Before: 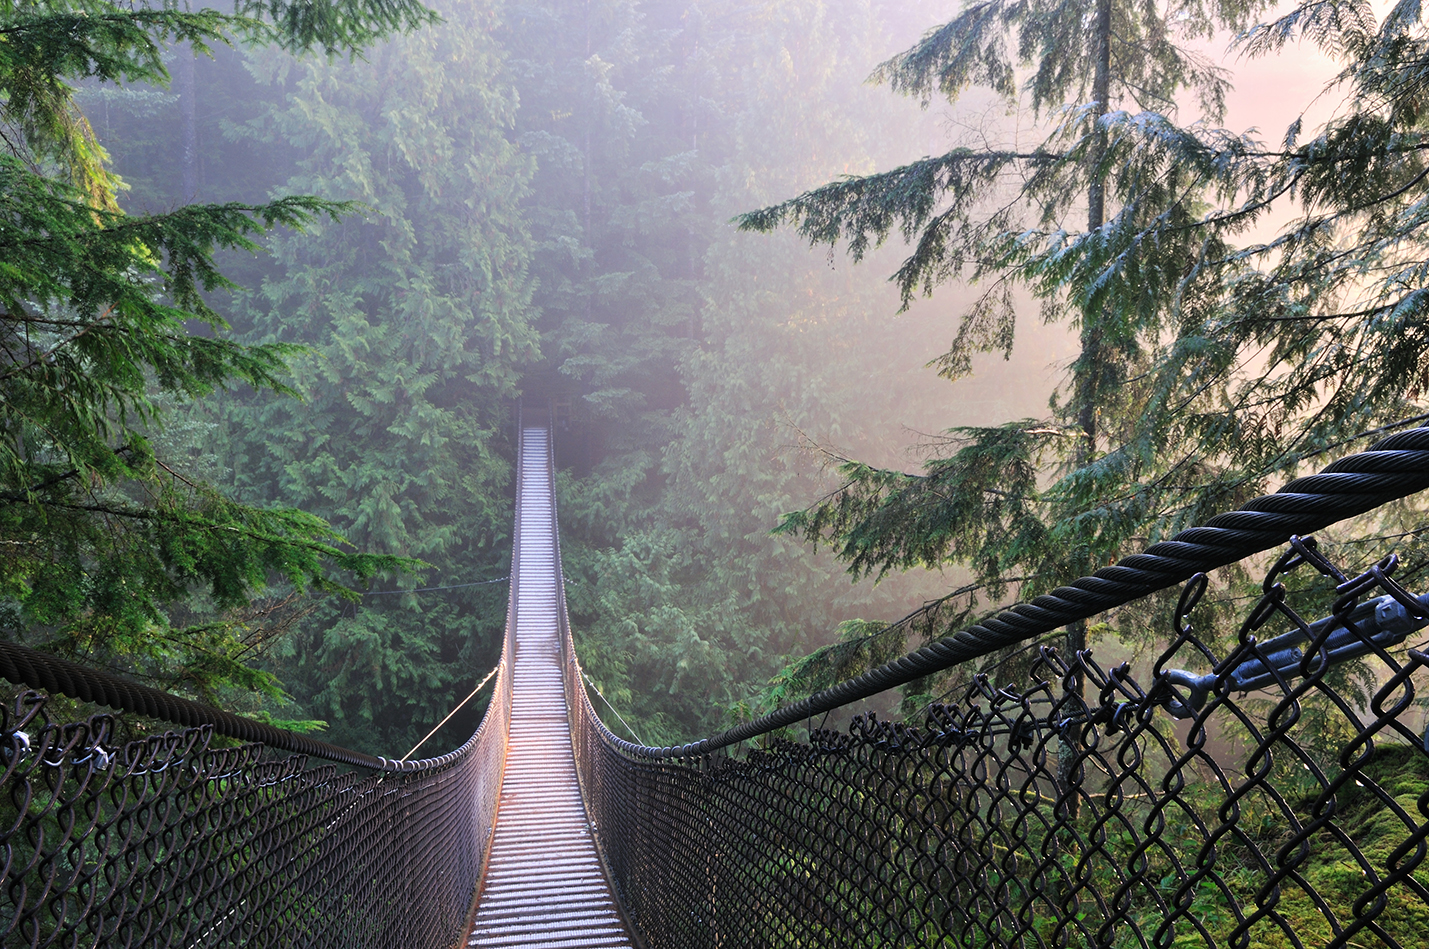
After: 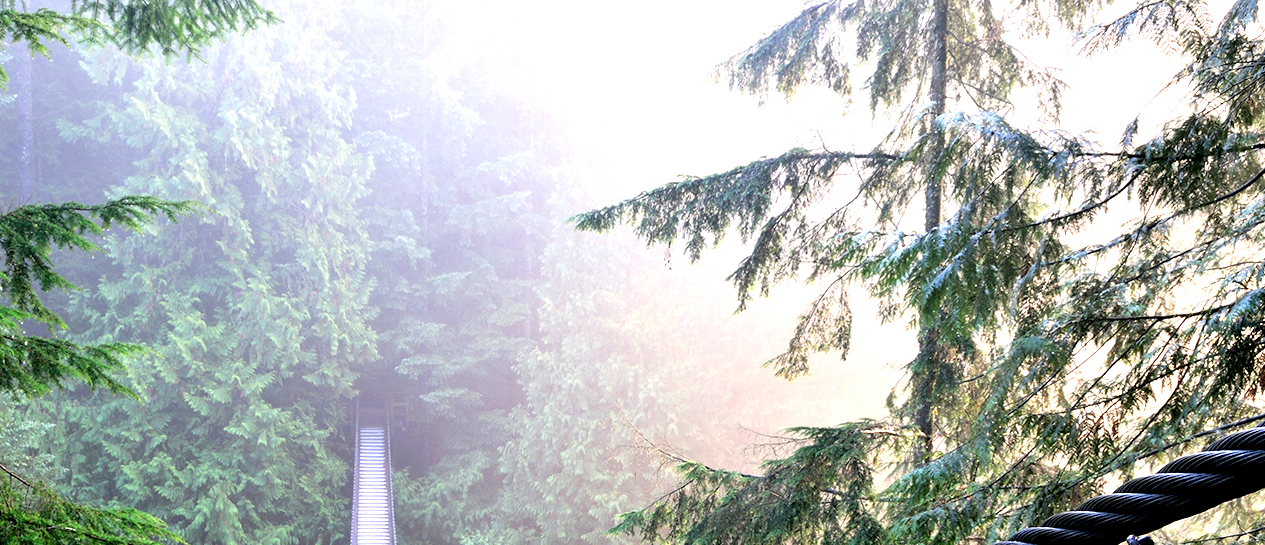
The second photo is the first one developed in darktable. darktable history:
crop and rotate: left 11.431%, bottom 42.563%
exposure: black level correction 0.01, exposure 1 EV, compensate exposure bias true, compensate highlight preservation false
